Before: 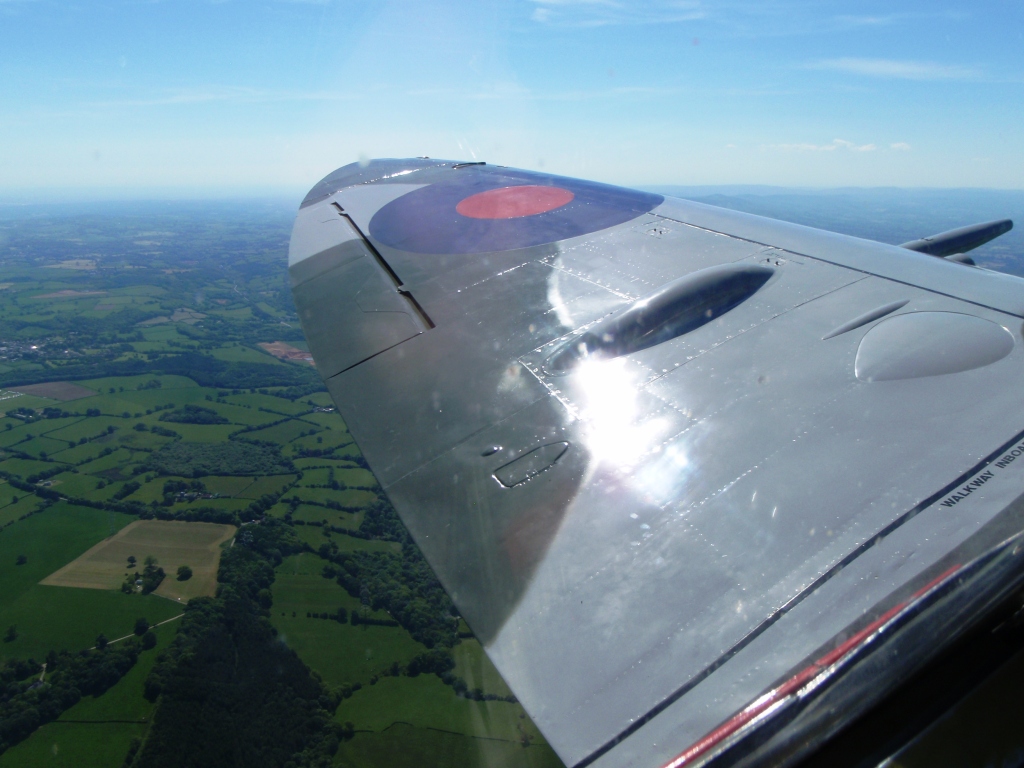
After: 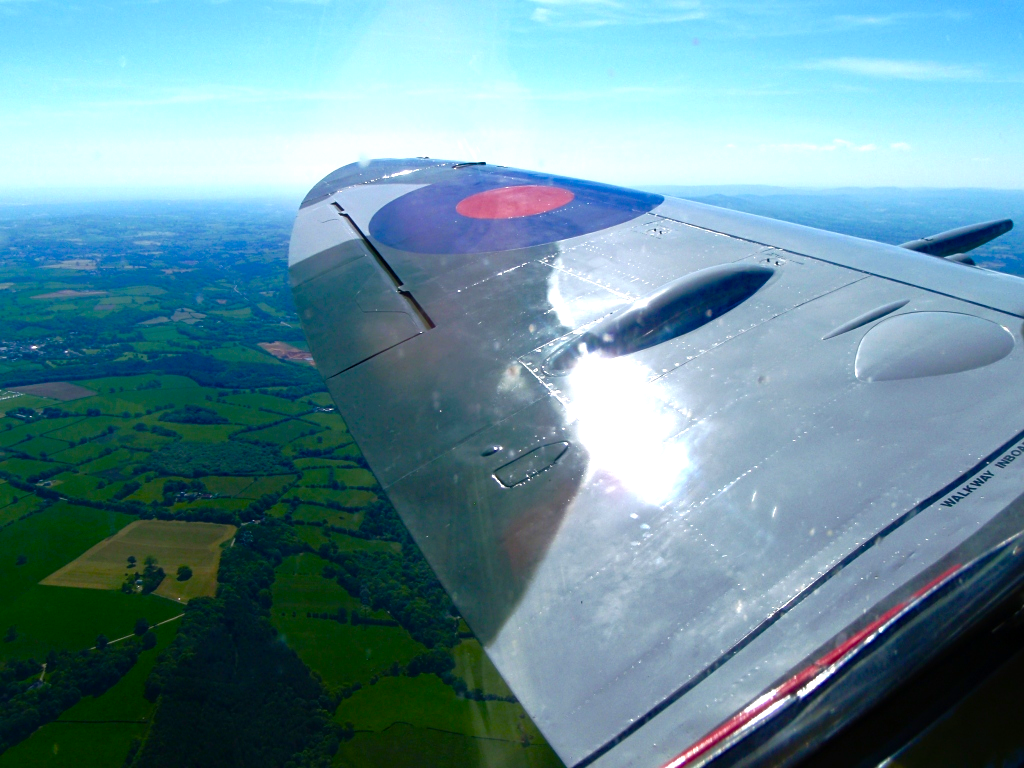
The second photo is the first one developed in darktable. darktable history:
sharpen: amount 0.21
color balance rgb: linear chroma grading › global chroma 9.077%, perceptual saturation grading › global saturation 24.684%, perceptual saturation grading › highlights -50.831%, perceptual saturation grading › mid-tones 19.465%, perceptual saturation grading › shadows 60.624%, perceptual brilliance grading › highlights 15.888%, perceptual brilliance grading › shadows -13.924%, global vibrance 34.781%
